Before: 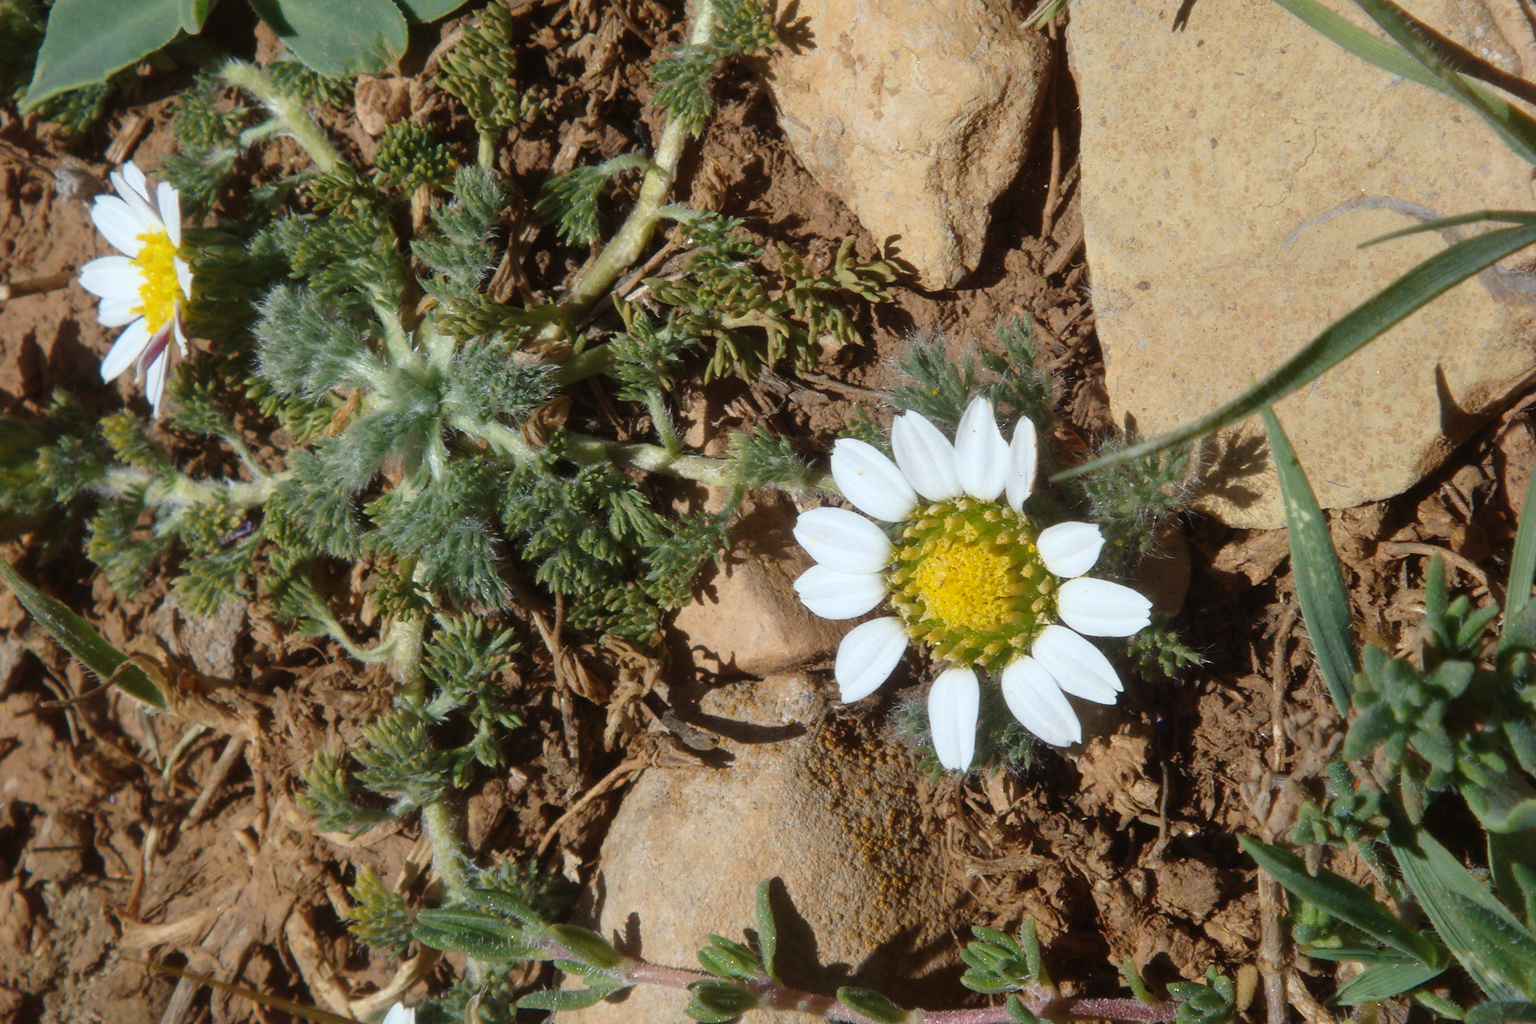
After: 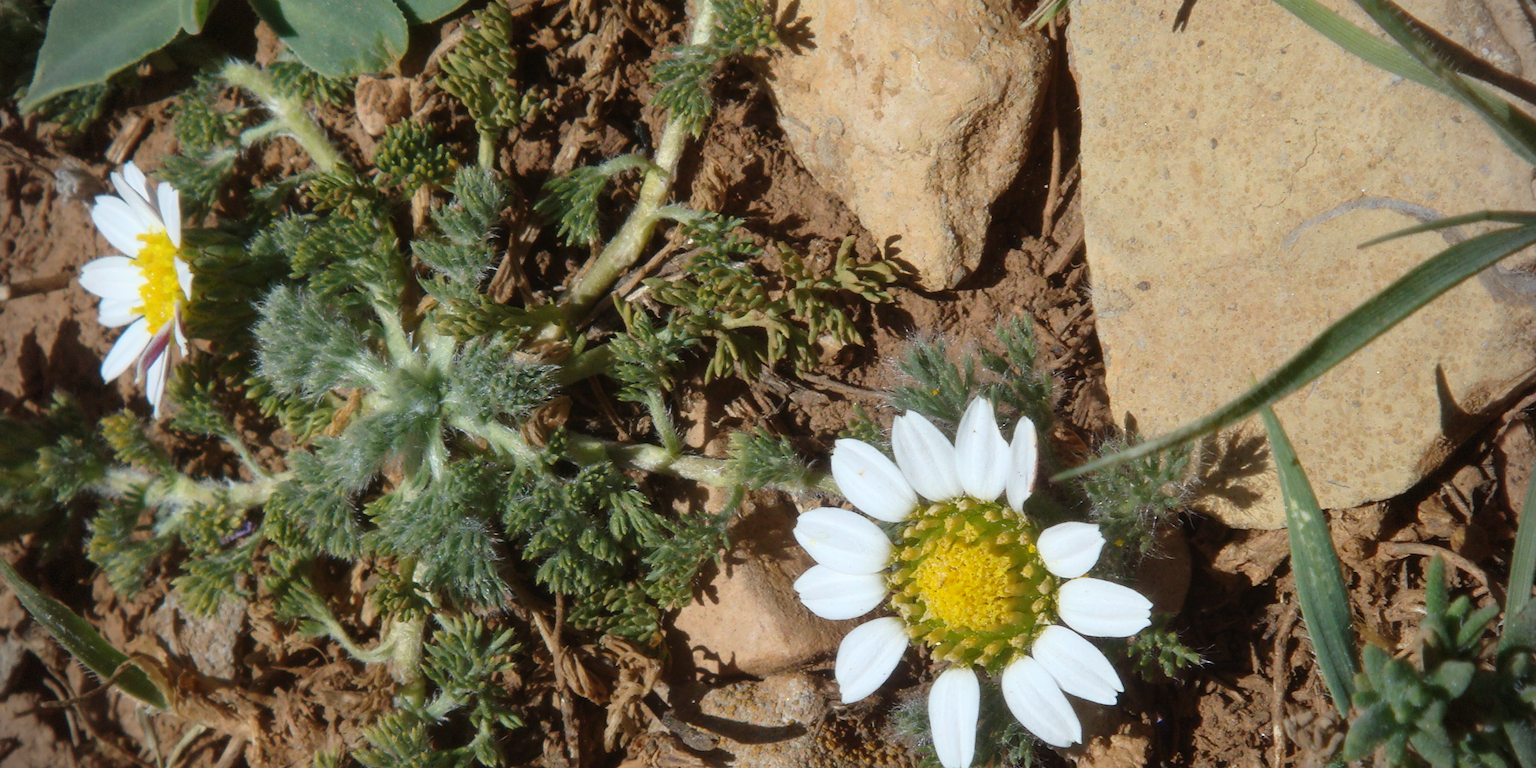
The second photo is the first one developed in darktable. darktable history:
vignetting: dithering 8-bit output, unbound false
crop: bottom 24.967%
